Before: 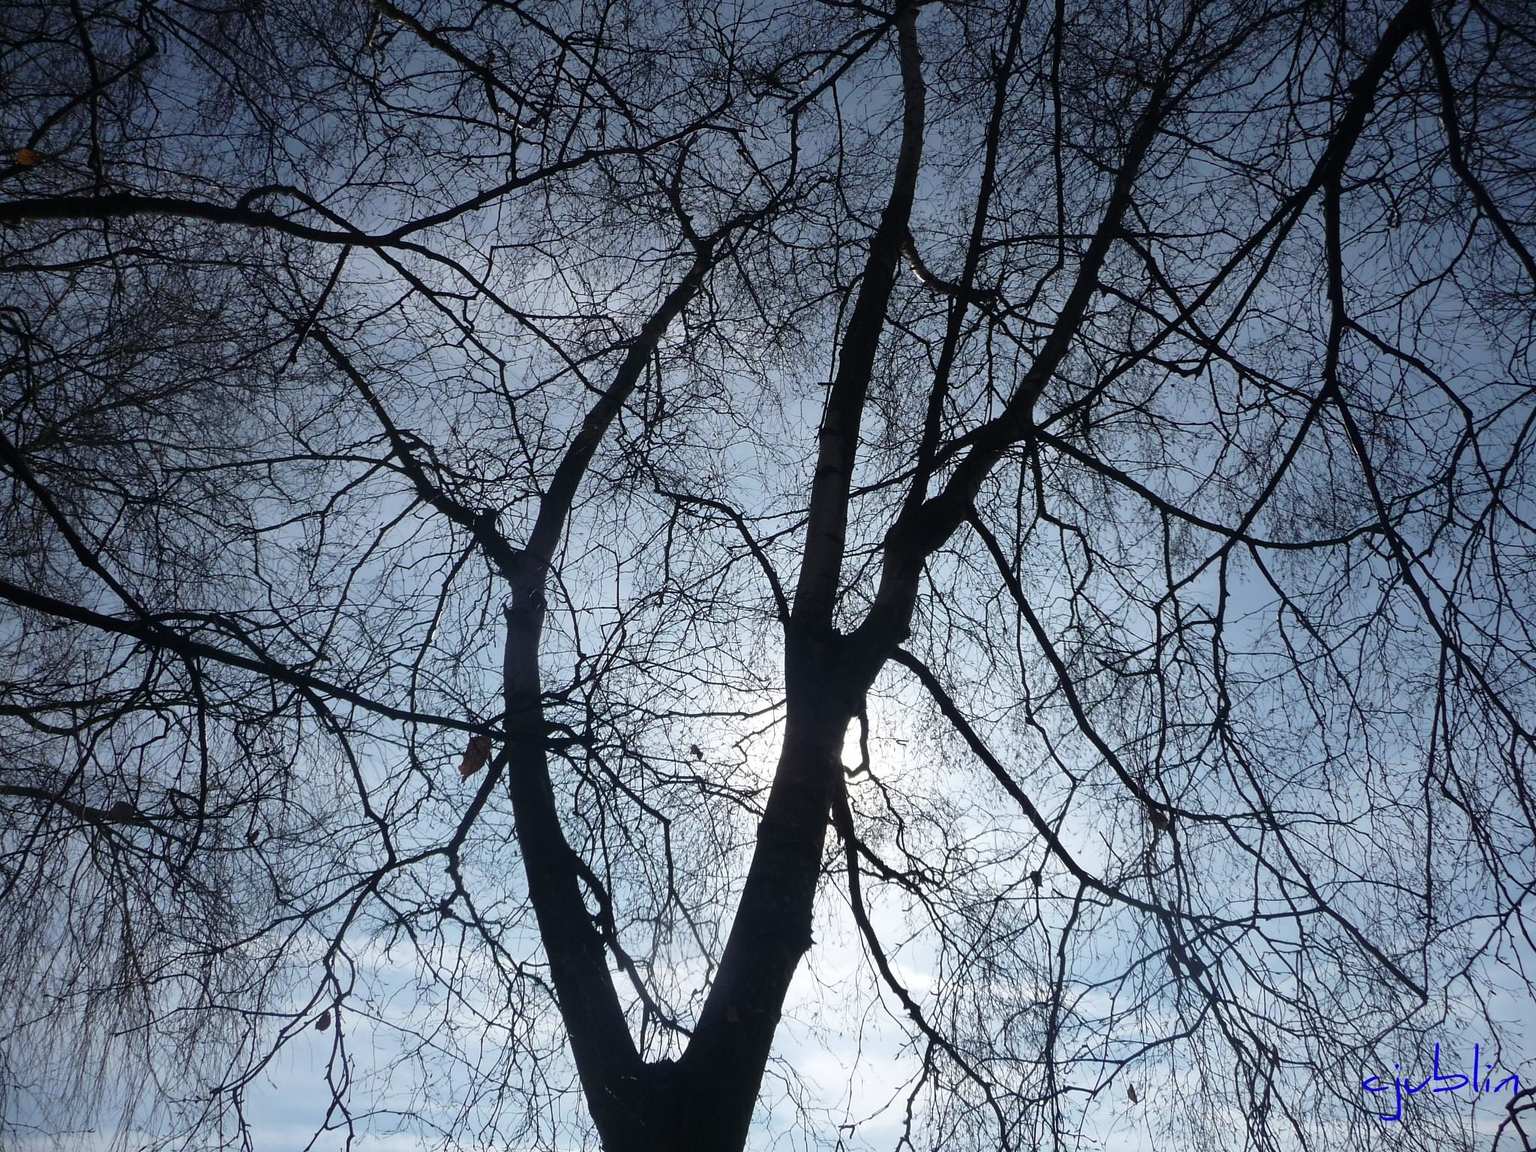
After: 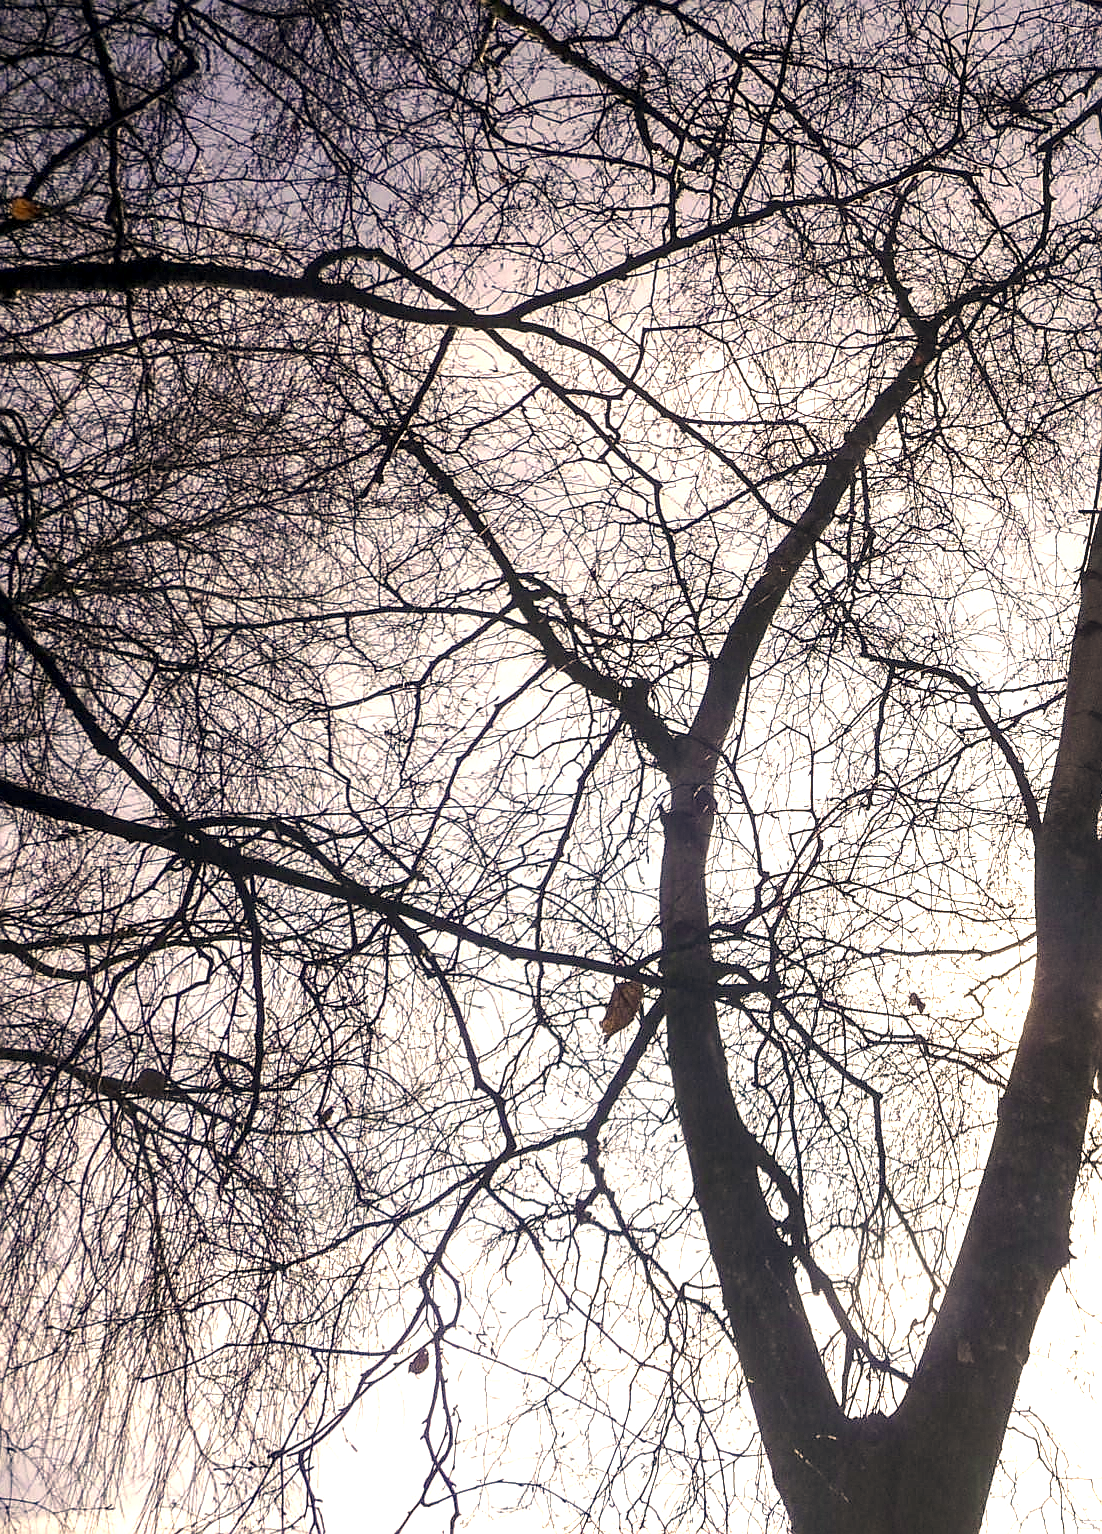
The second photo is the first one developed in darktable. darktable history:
color correction: highlights a* 15, highlights b* 31.55
crop: left 0.587%, right 45.588%, bottom 0.086%
exposure: black level correction 0, exposure 1.388 EV, compensate exposure bias true, compensate highlight preservation false
base curve: curves: ch0 [(0, 0) (0.283, 0.295) (1, 1)], preserve colors none
sharpen: on, module defaults
local contrast: detail 160%
